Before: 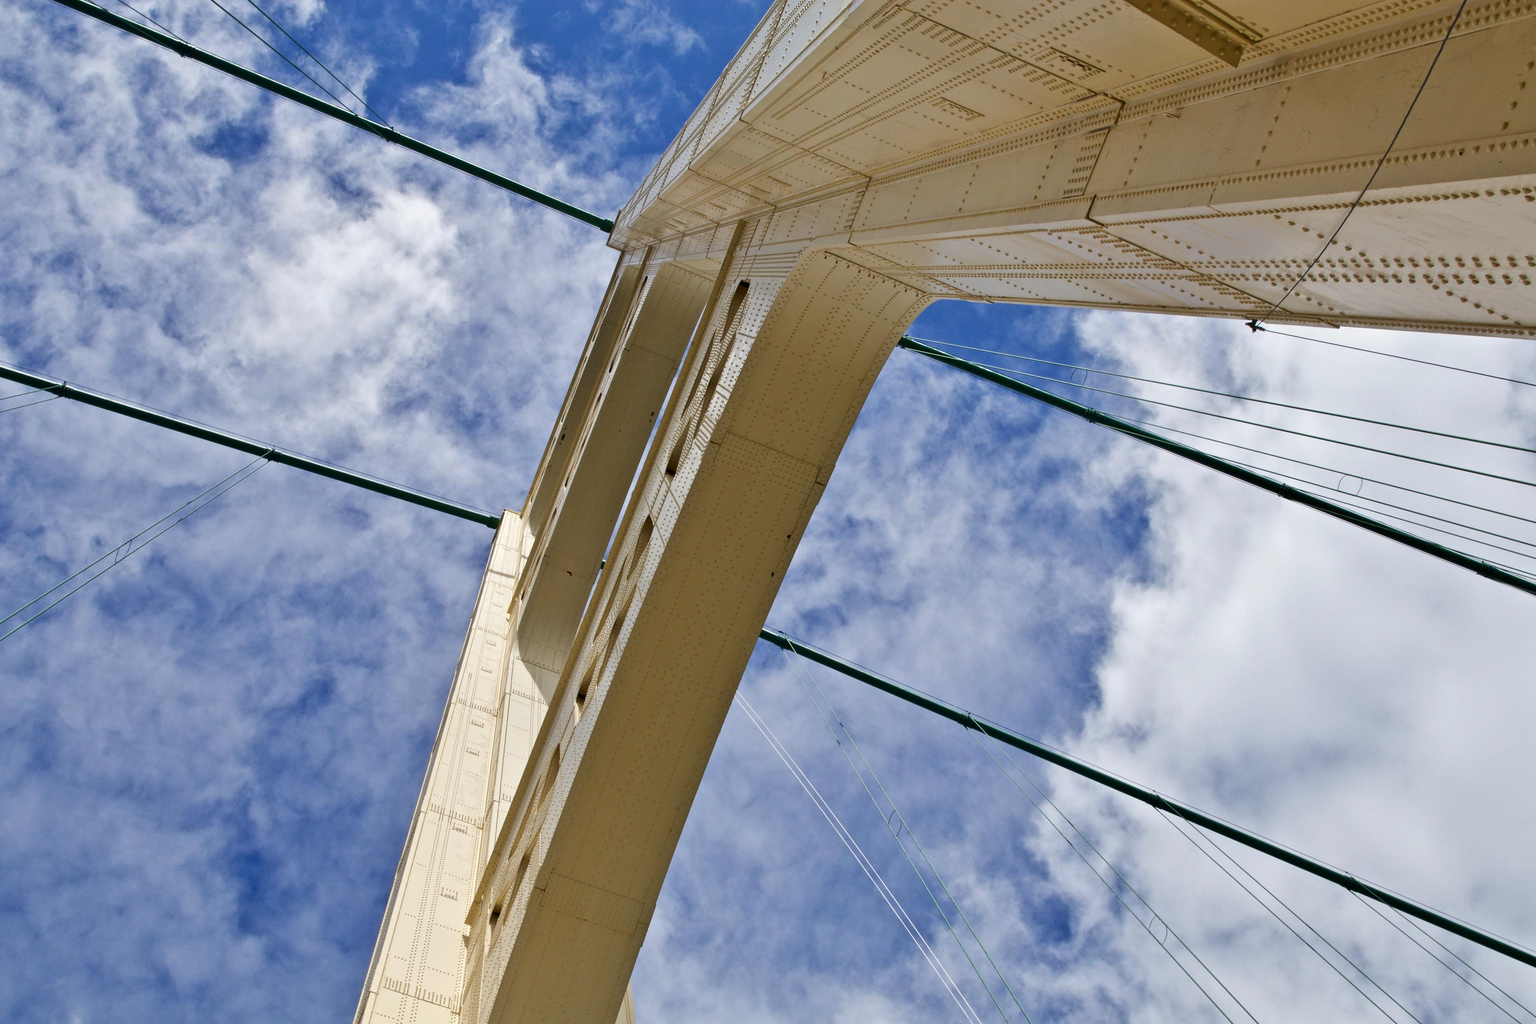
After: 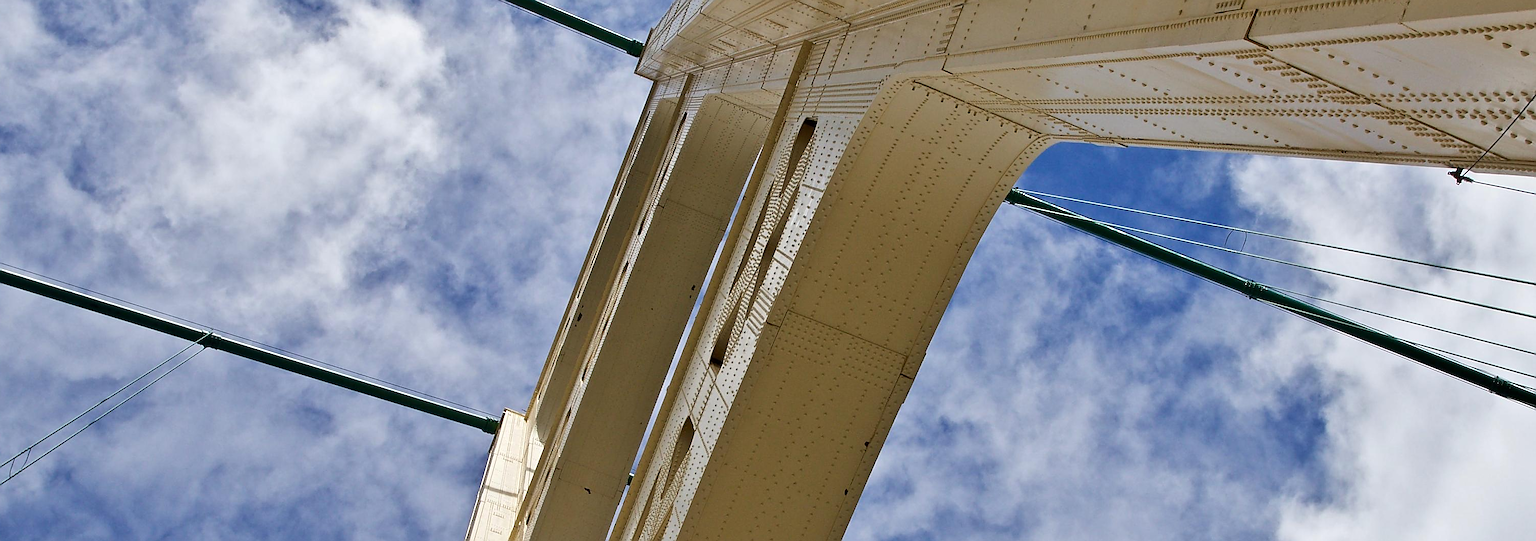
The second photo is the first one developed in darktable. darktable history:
crop: left 7.036%, top 18.398%, right 14.379%, bottom 40.043%
sharpen: radius 1.4, amount 1.25, threshold 0.7
